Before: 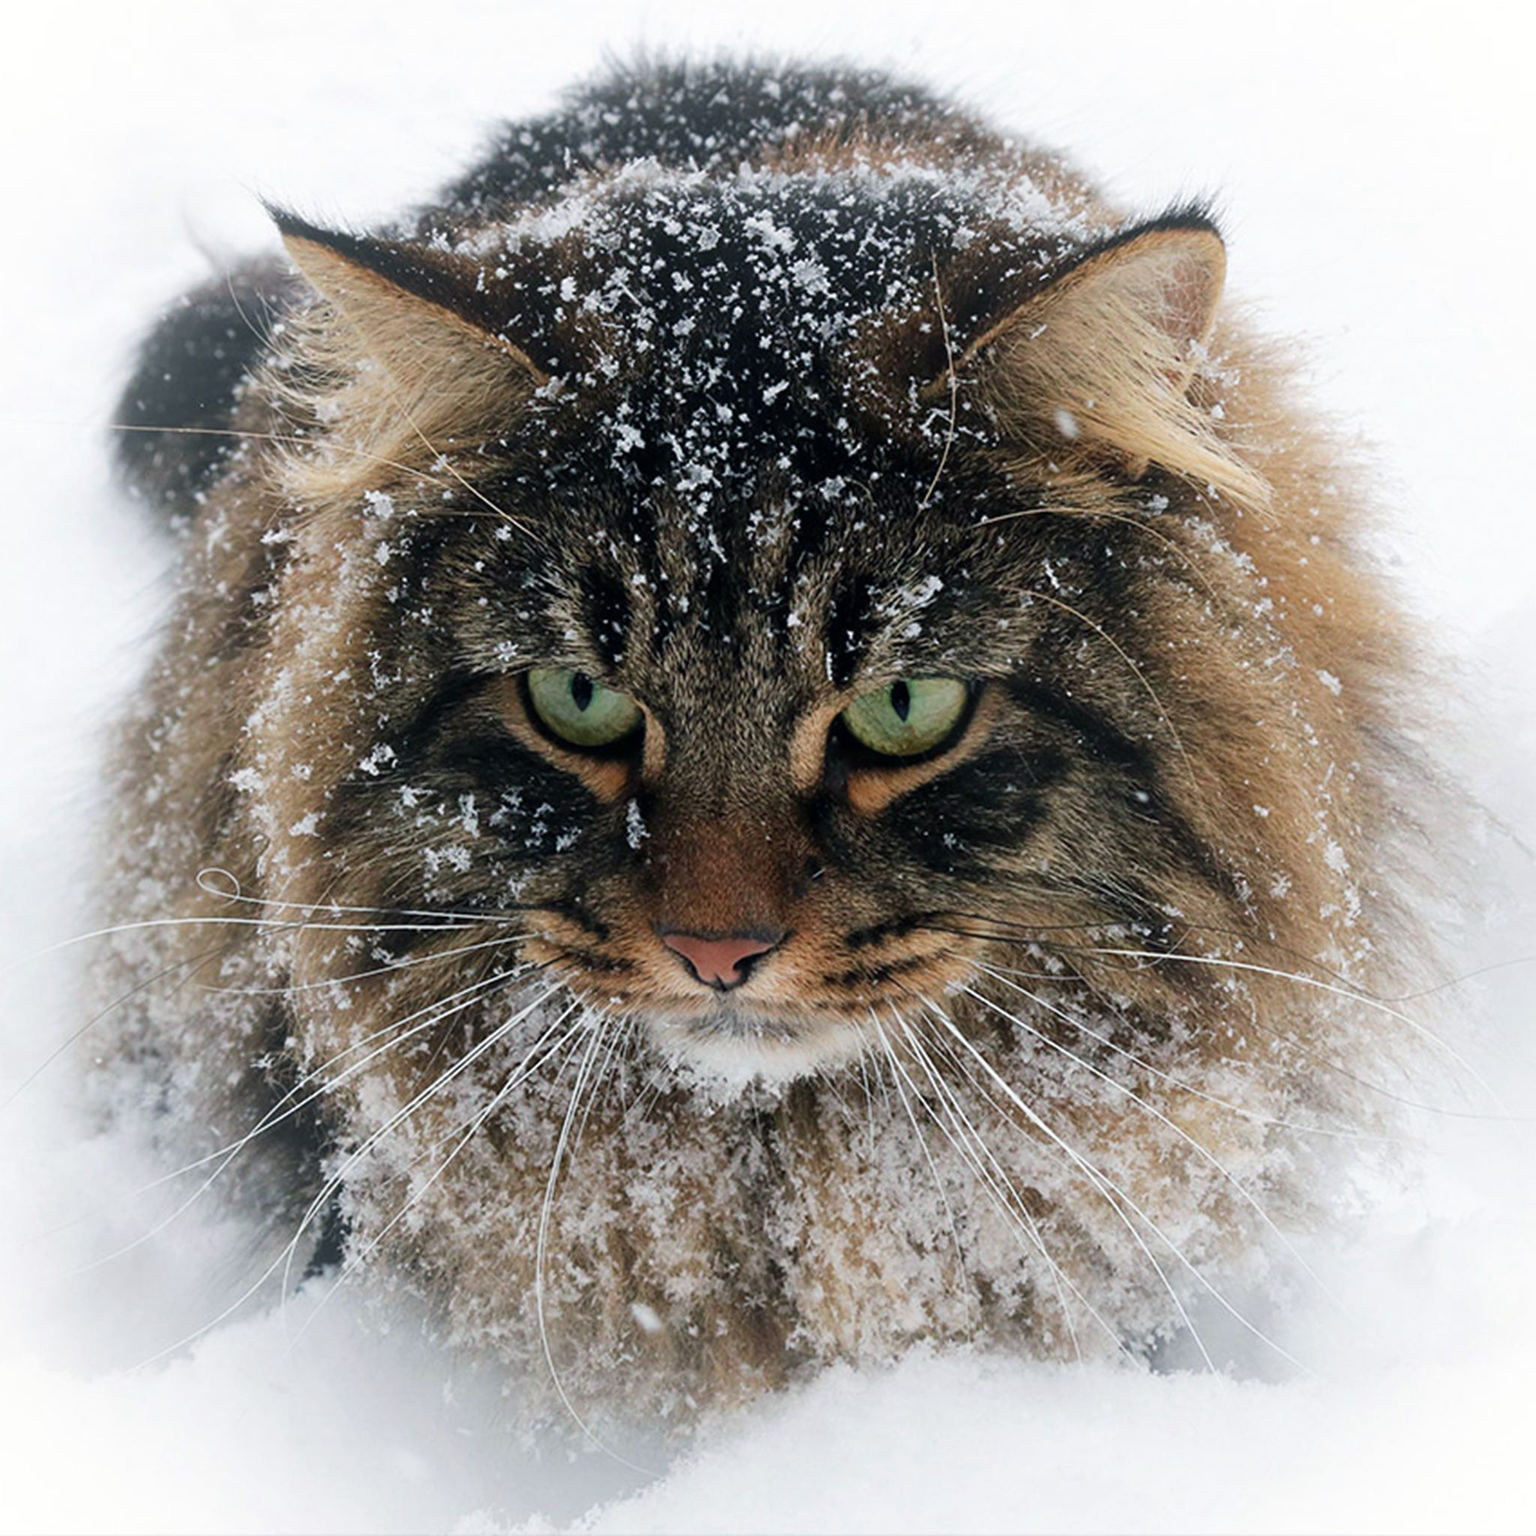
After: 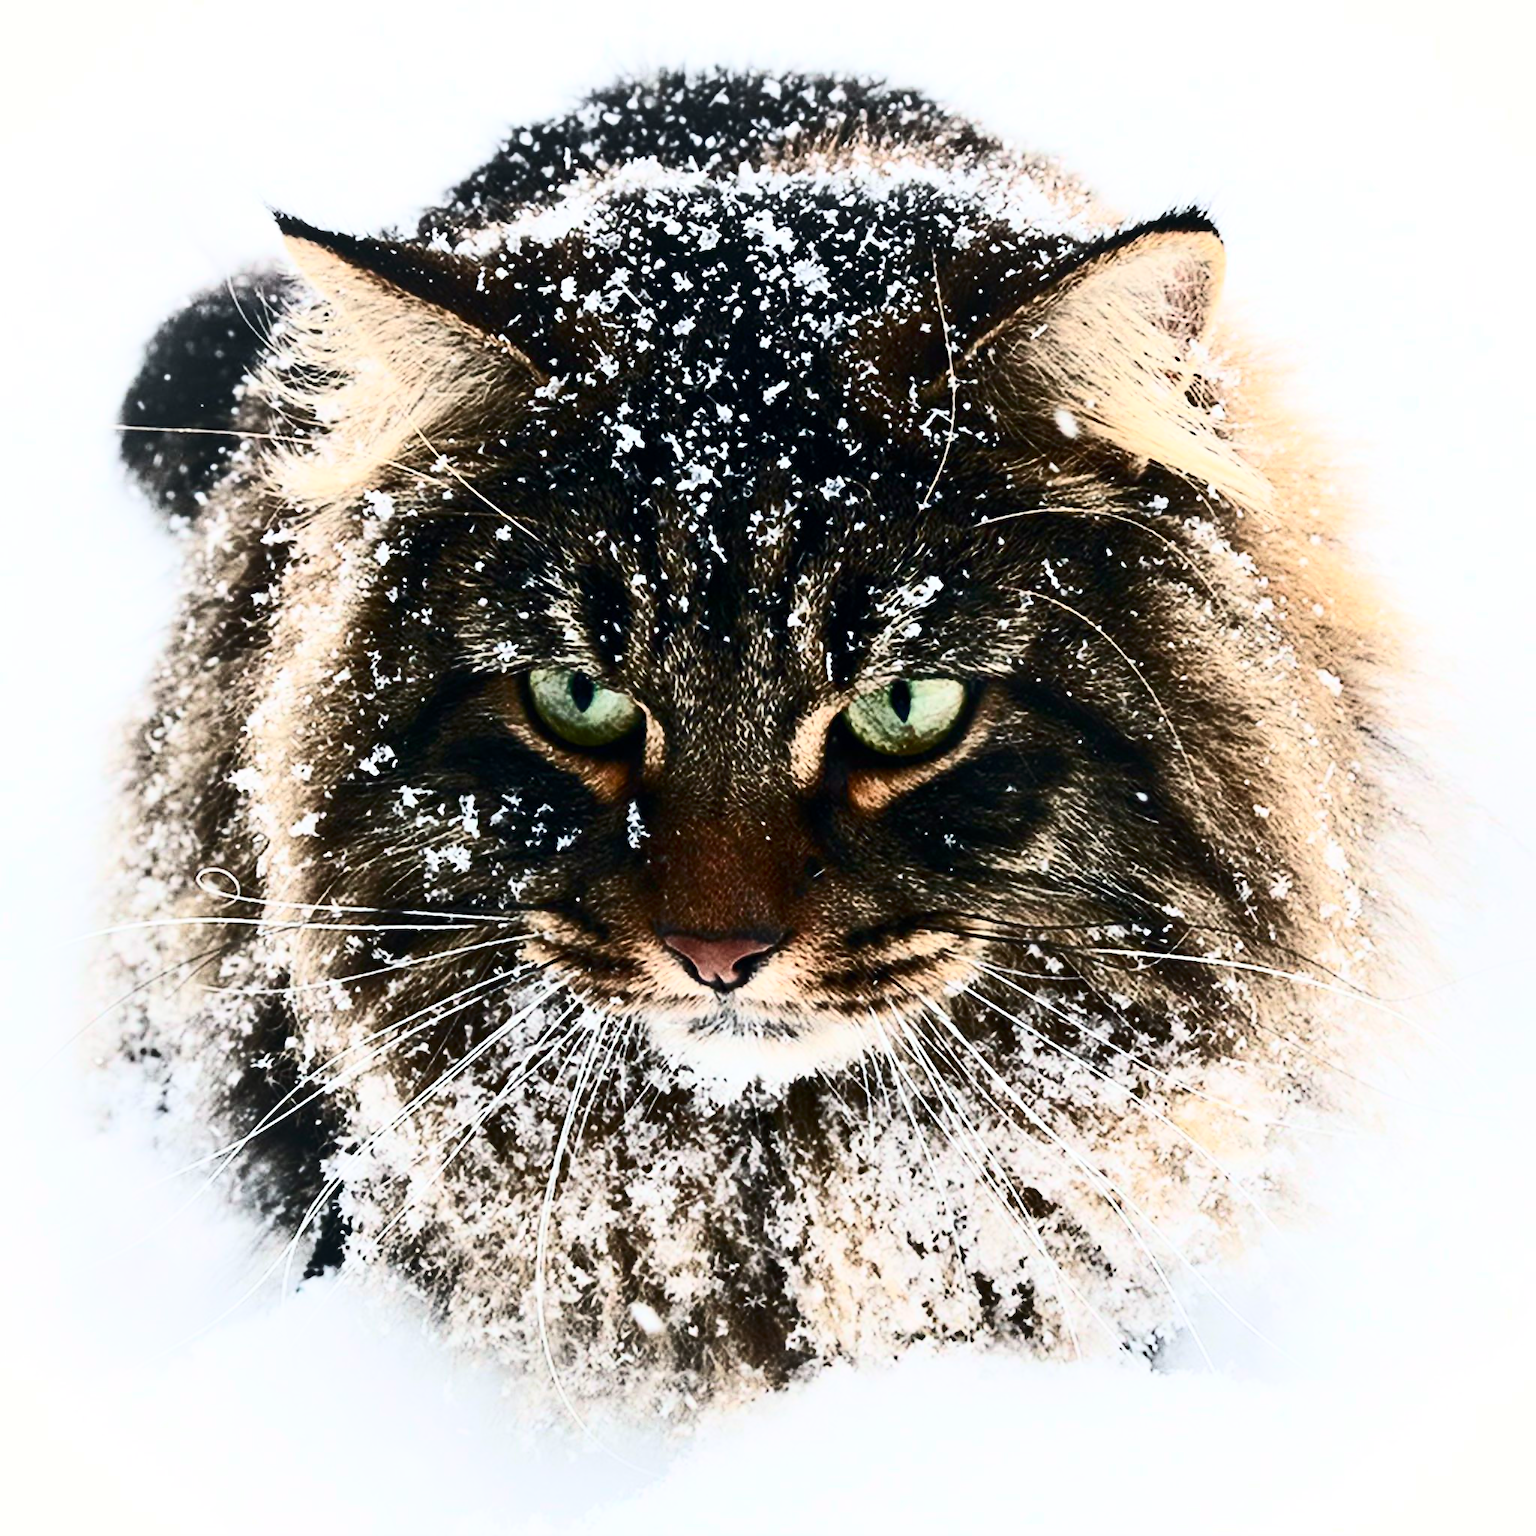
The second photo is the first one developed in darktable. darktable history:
shadows and highlights: soften with gaussian
contrast brightness saturation: contrast 0.93, brightness 0.2
